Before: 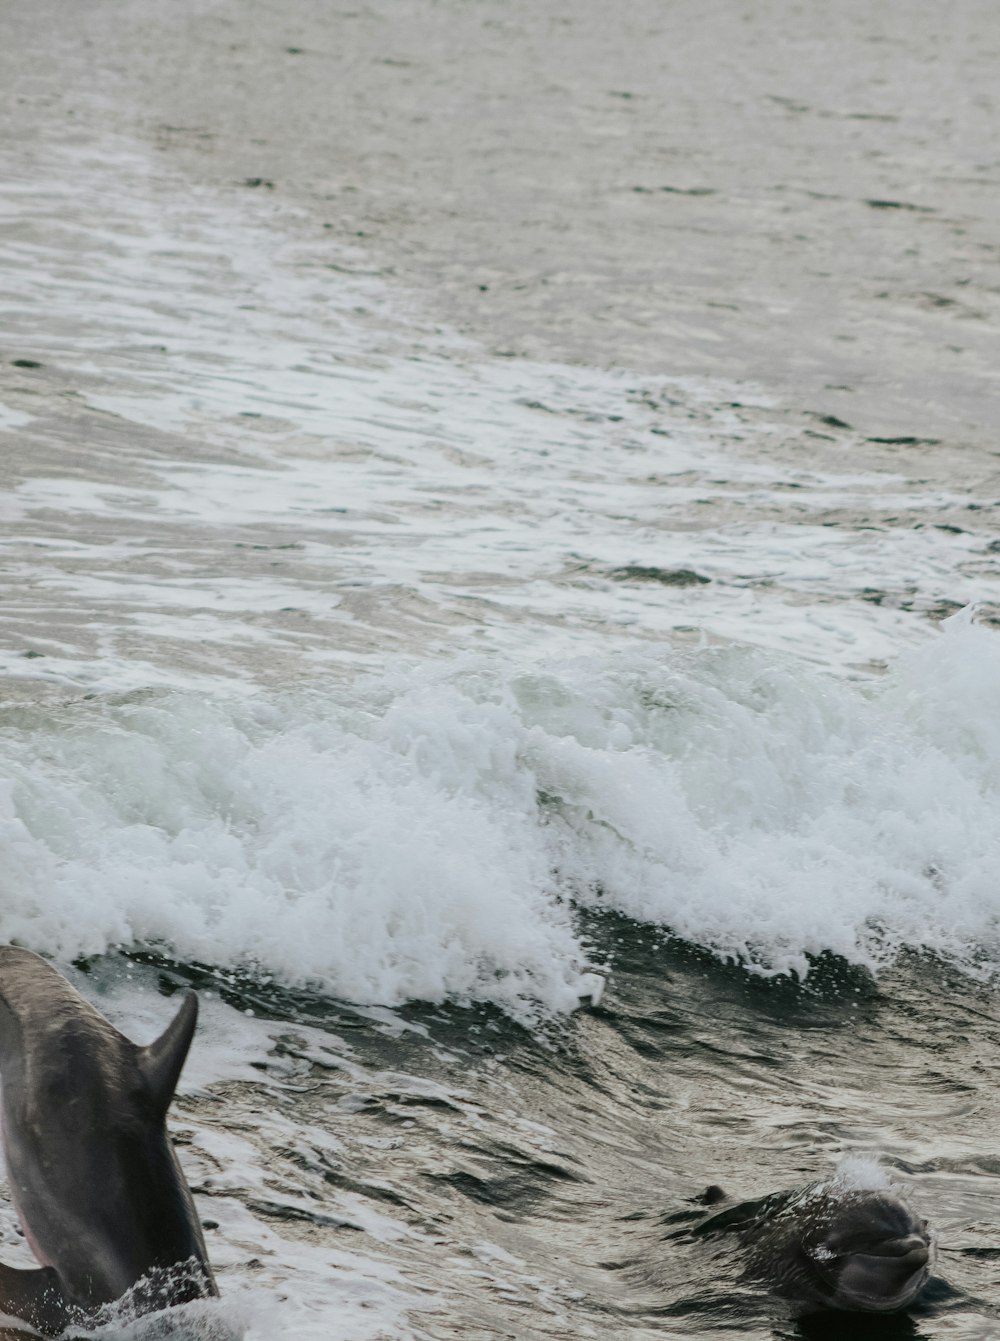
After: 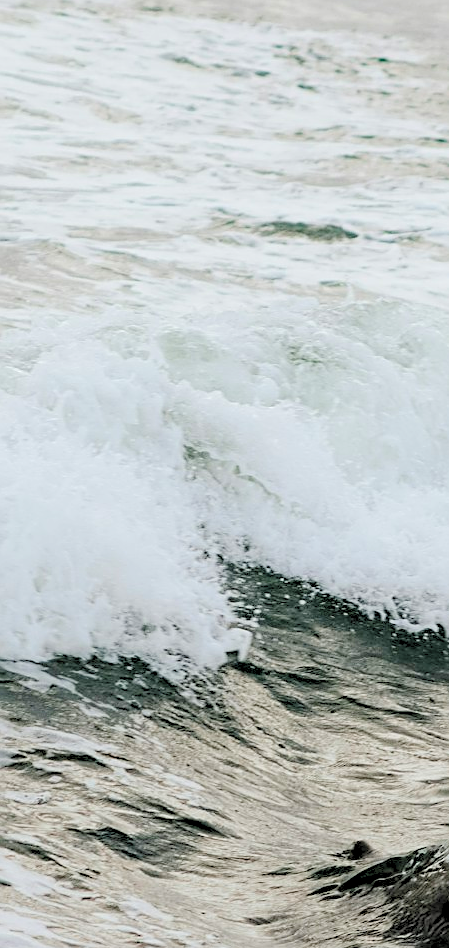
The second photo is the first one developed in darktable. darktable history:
crop: left 35.399%, top 25.799%, right 19.699%, bottom 3.451%
sharpen: on, module defaults
levels: levels [0.072, 0.414, 0.976]
